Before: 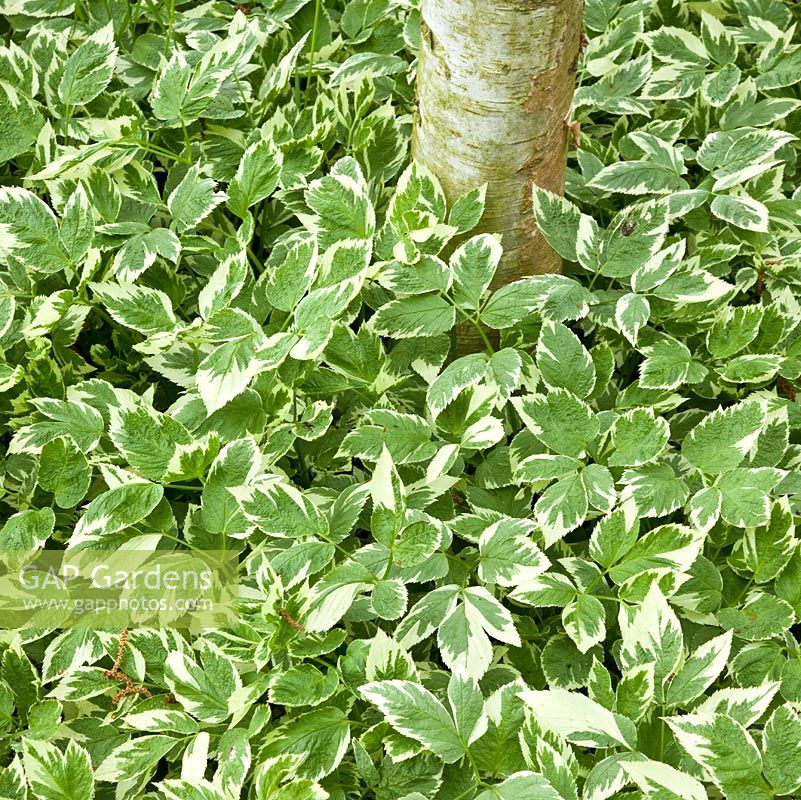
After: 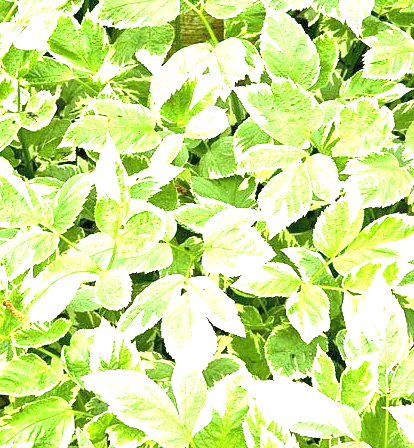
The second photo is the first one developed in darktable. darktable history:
crop: left 34.479%, top 38.822%, right 13.718%, bottom 5.172%
exposure: black level correction 0, exposure 2.088 EV, compensate exposure bias true, compensate highlight preservation false
